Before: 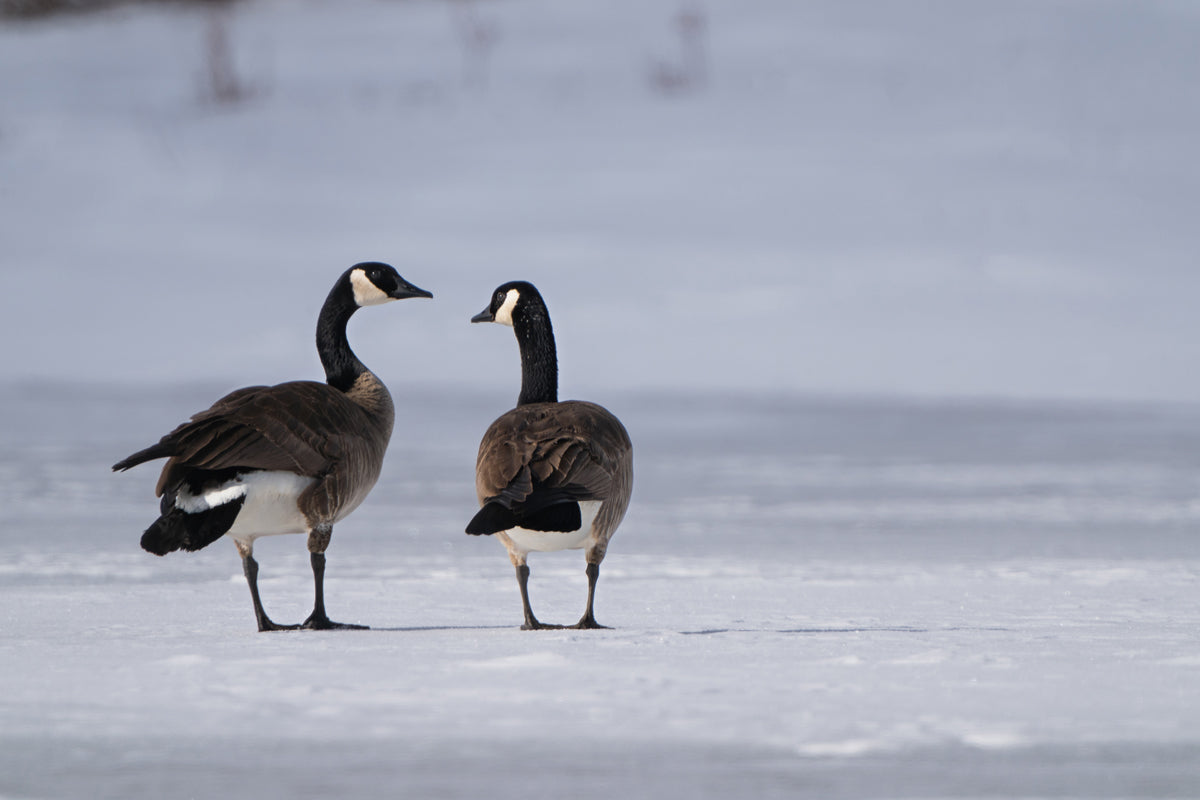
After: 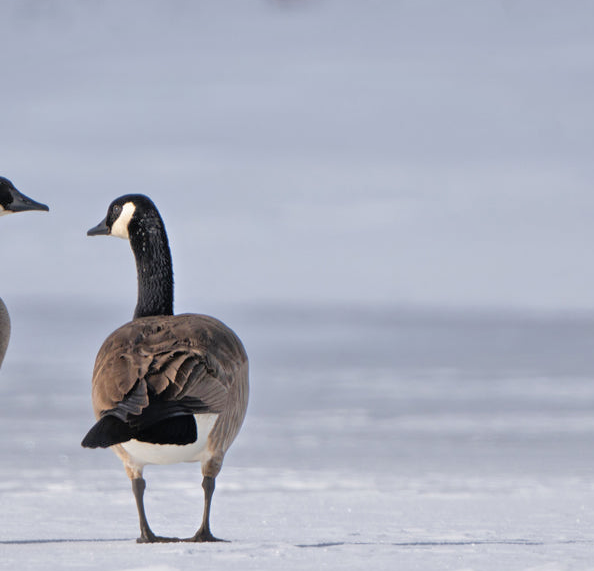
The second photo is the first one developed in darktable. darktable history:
tone equalizer: -7 EV 0.15 EV, -6 EV 0.6 EV, -5 EV 1.15 EV, -4 EV 1.33 EV, -3 EV 1.15 EV, -2 EV 0.6 EV, -1 EV 0.15 EV, mask exposure compensation -0.5 EV
crop: left 32.075%, top 10.976%, right 18.355%, bottom 17.596%
